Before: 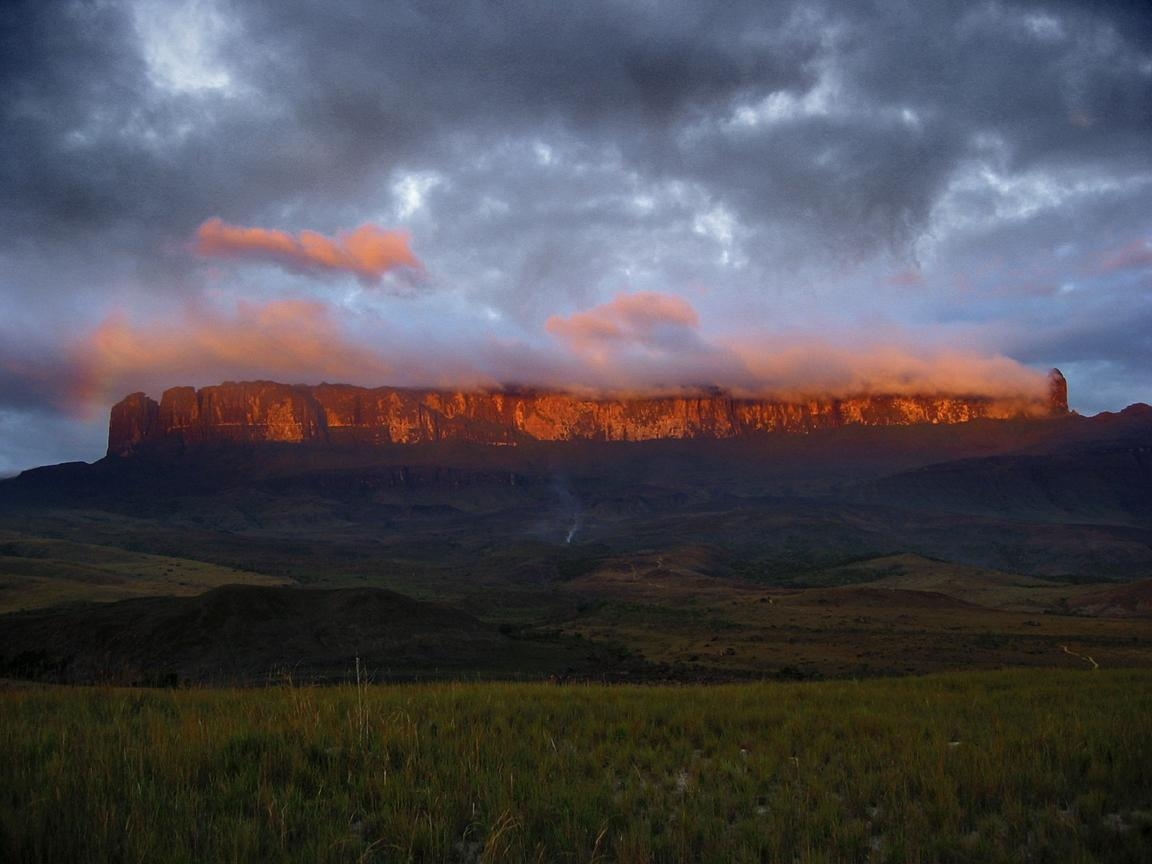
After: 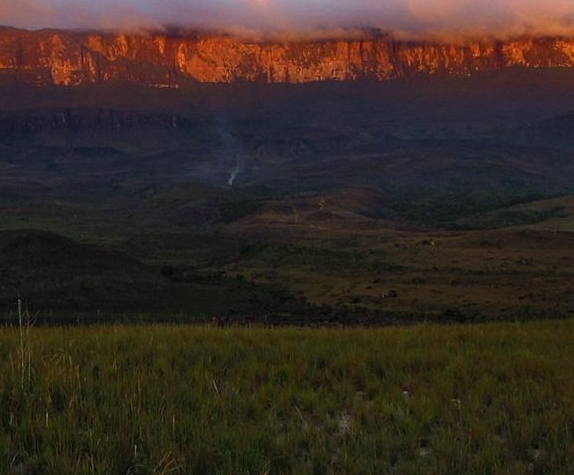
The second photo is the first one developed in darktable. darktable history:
crop: left 29.344%, top 41.484%, right 20.78%, bottom 3.471%
